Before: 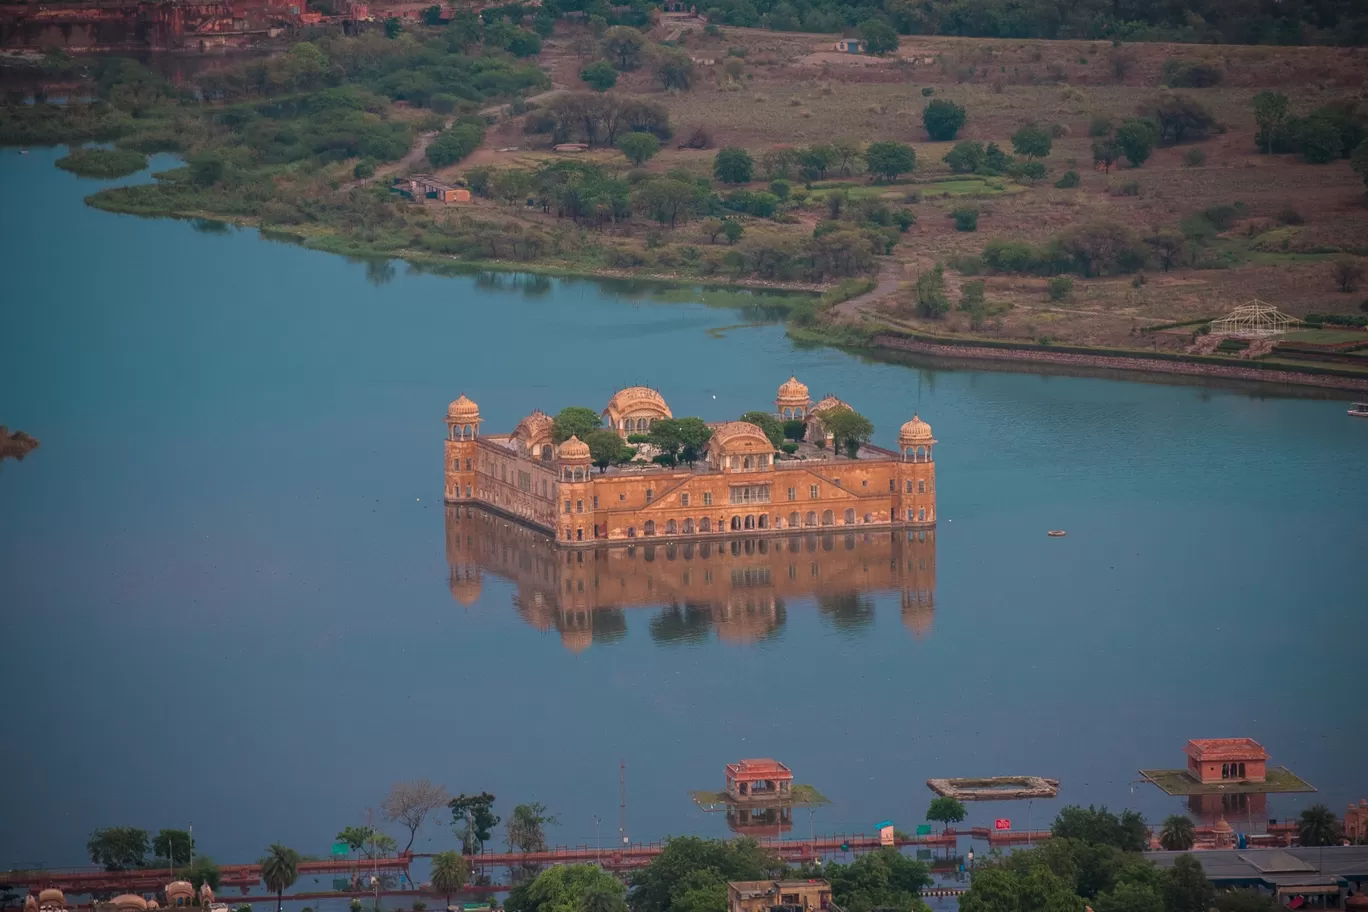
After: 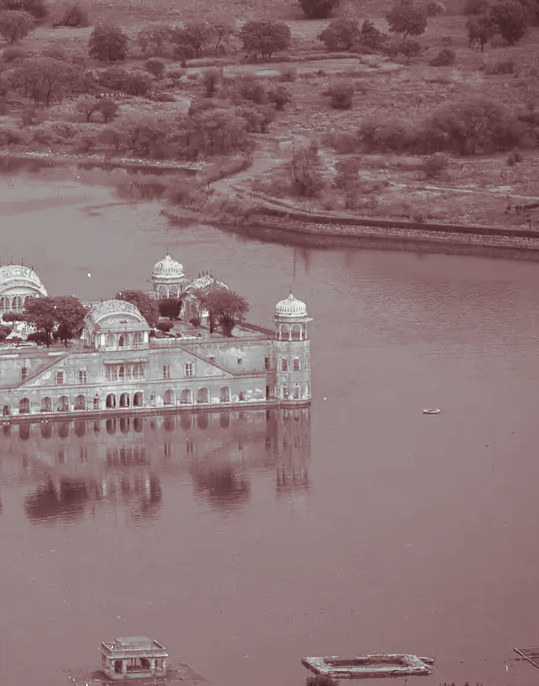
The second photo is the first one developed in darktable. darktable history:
base curve: curves: ch0 [(0, 0) (0.557, 0.834) (1, 1)]
crop: left 45.721%, top 13.393%, right 14.118%, bottom 10.01%
color correction: highlights a* 40, highlights b* 40, saturation 0.69
split-toning: on, module defaults
monochrome: on, module defaults
